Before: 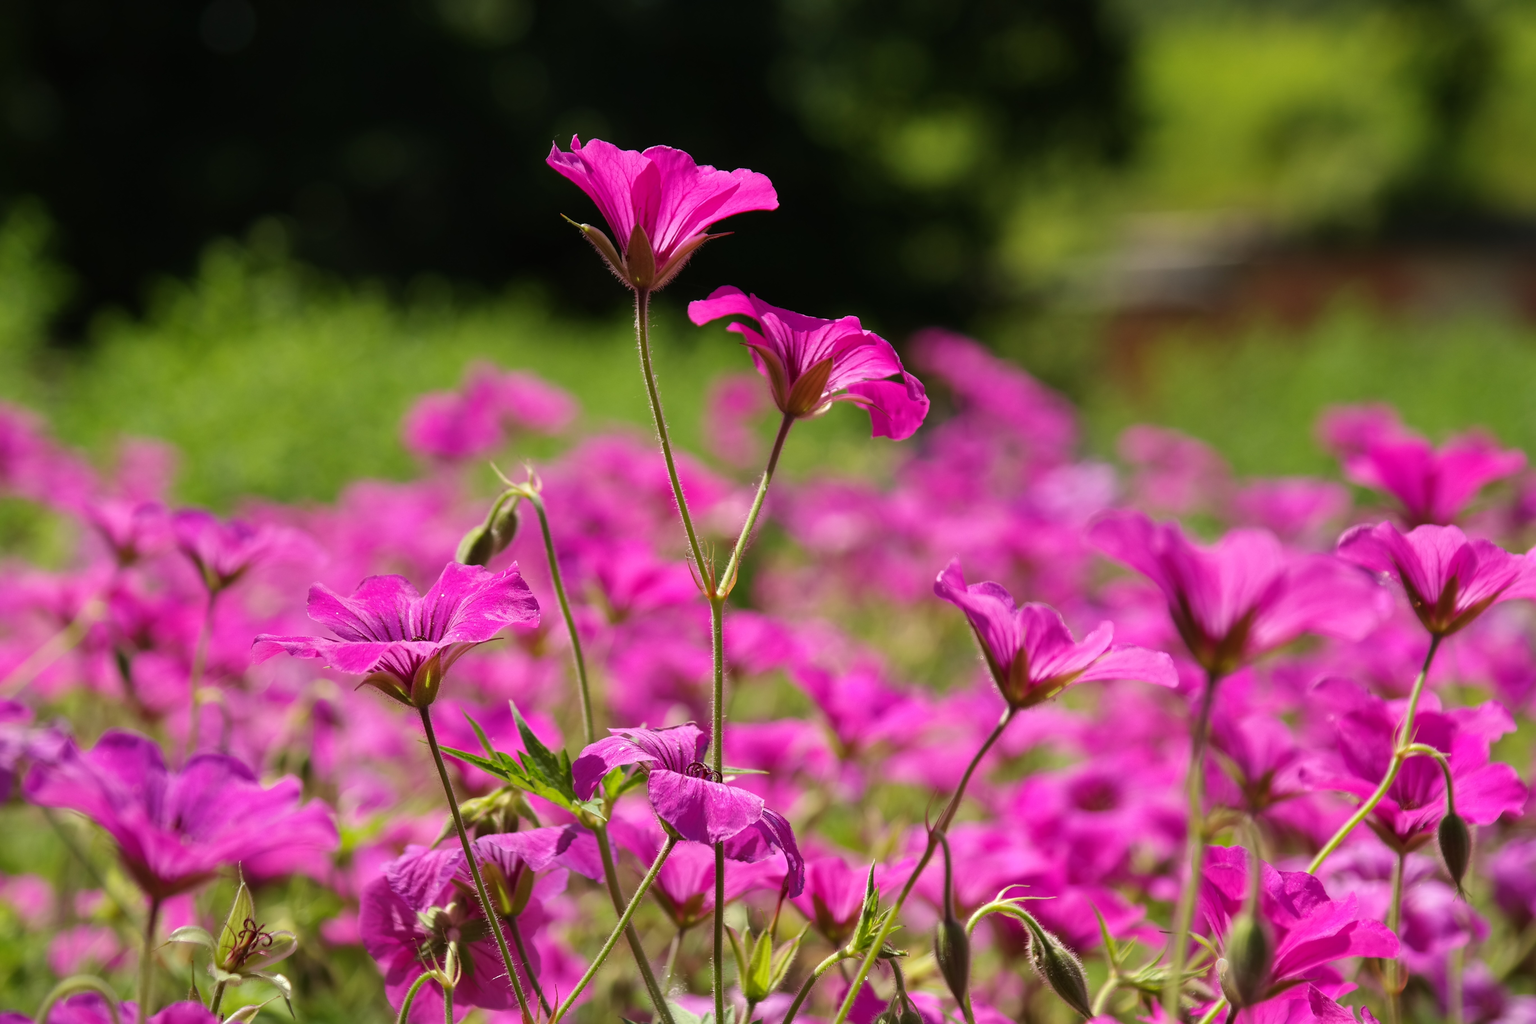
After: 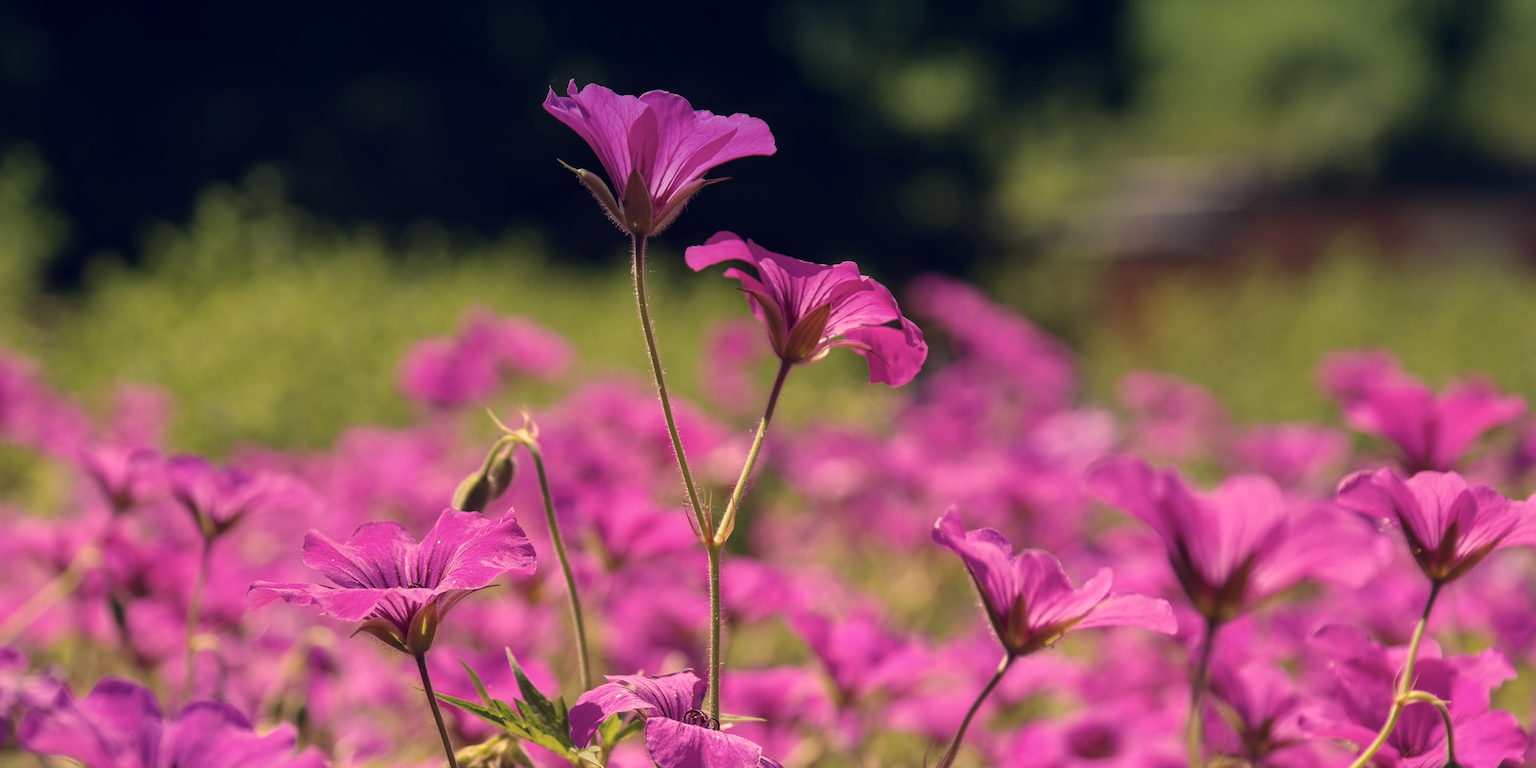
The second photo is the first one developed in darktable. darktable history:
local contrast: detail 110%
crop: left 0.387%, top 5.469%, bottom 19.809%
color correction: highlights a* 19.59, highlights b* 27.49, shadows a* 3.46, shadows b* -17.28, saturation 0.73
graduated density: density 2.02 EV, hardness 44%, rotation 0.374°, offset 8.21, hue 208.8°, saturation 97%
